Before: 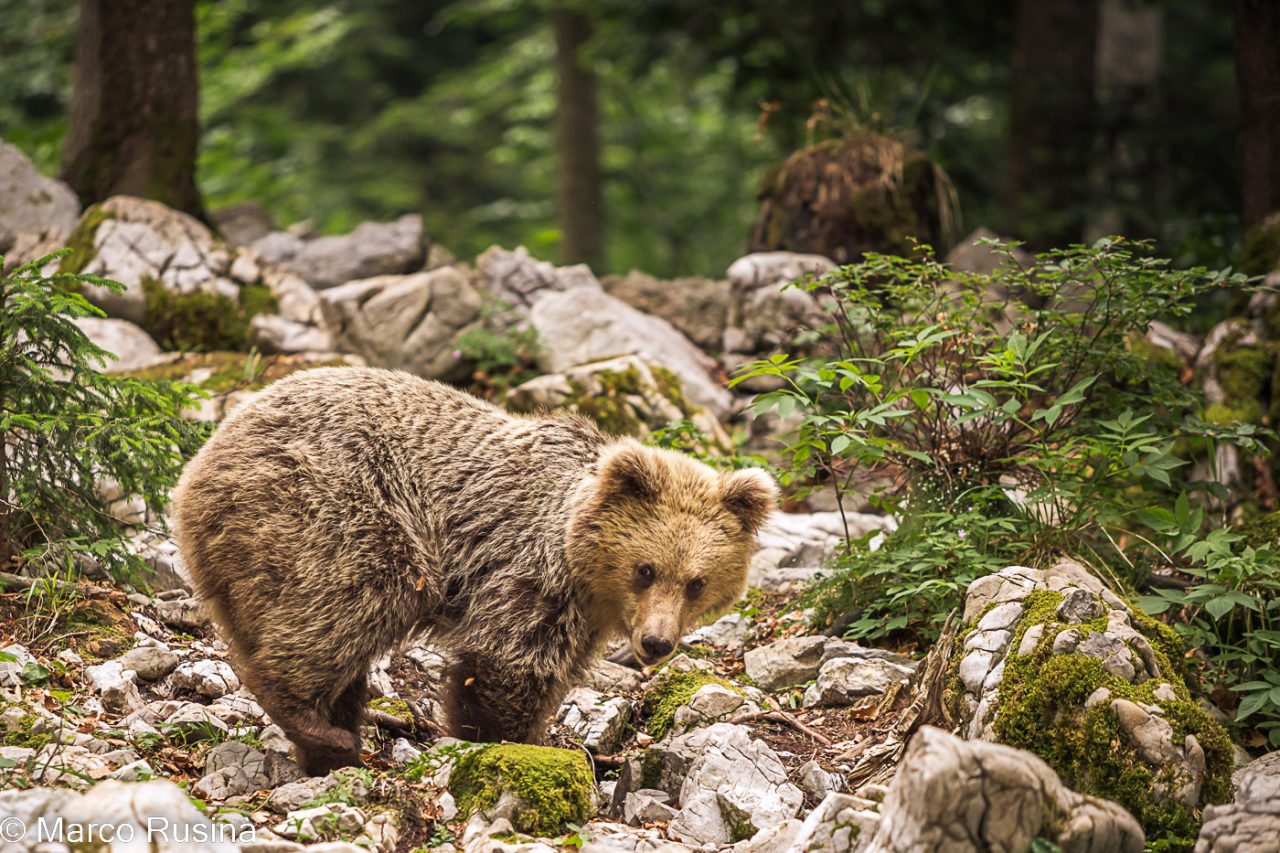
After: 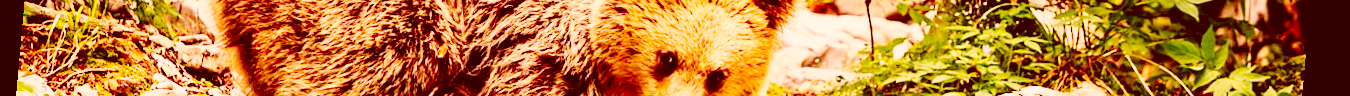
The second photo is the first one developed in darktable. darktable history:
crop and rotate: top 59.084%, bottom 30.916%
base curve: curves: ch0 [(0, 0) (0.036, 0.01) (0.123, 0.254) (0.258, 0.504) (0.507, 0.748) (1, 1)], preserve colors none
rotate and perspective: rotation 5.12°, automatic cropping off
color correction: highlights a* 9.03, highlights b* 8.71, shadows a* 40, shadows b* 40, saturation 0.8
color balance rgb: shadows lift › hue 87.51°, highlights gain › chroma 0.68%, highlights gain › hue 55.1°, global offset › chroma 0.13%, global offset › hue 253.66°, linear chroma grading › global chroma 0.5%, perceptual saturation grading › global saturation 16.38%
contrast brightness saturation: contrast 0.2, brightness 0.16, saturation 0.22
white balance: red 1.045, blue 0.932
